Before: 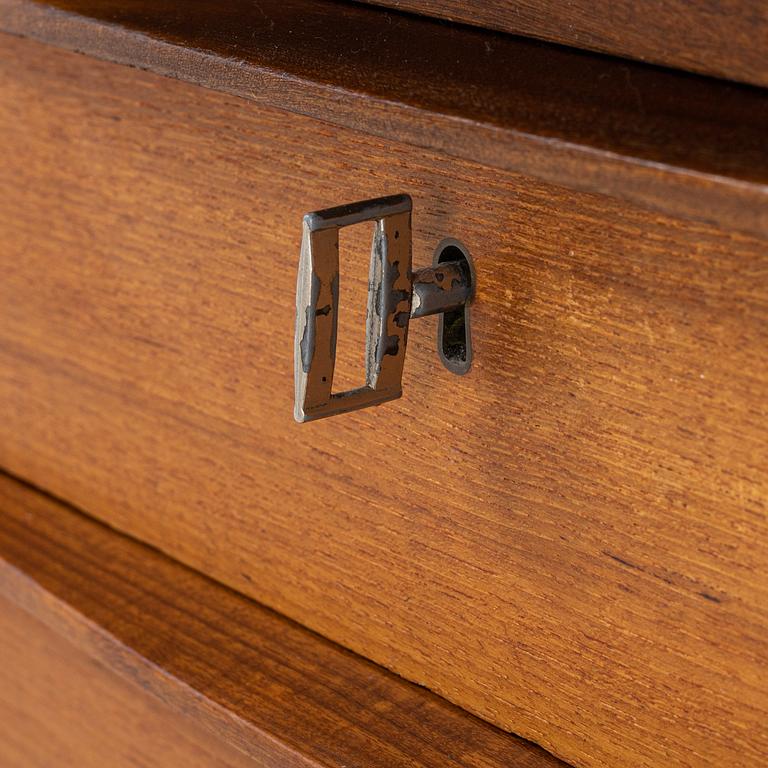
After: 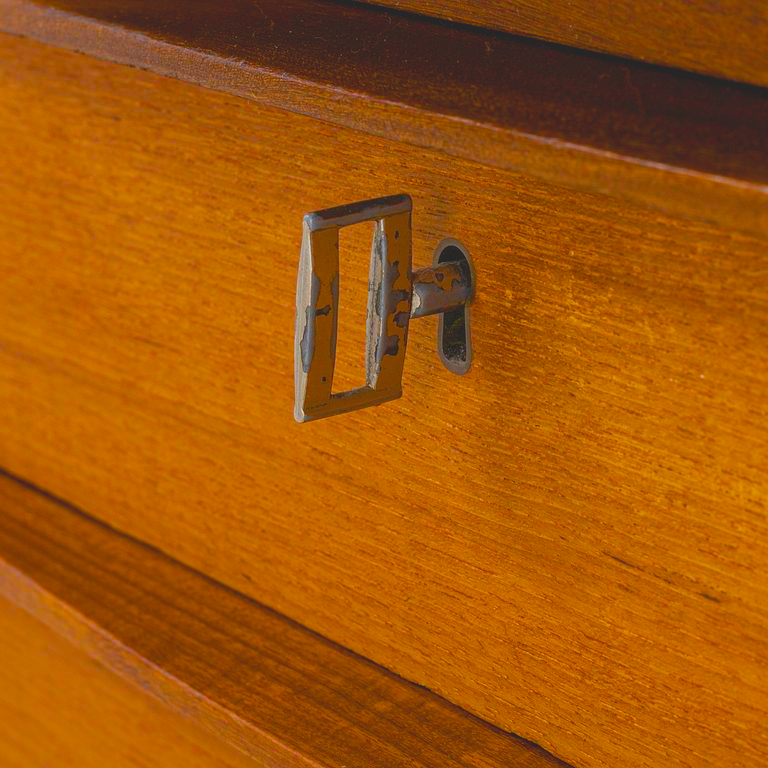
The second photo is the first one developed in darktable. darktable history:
color balance rgb: linear chroma grading › global chroma 33.49%, perceptual saturation grading › global saturation 20%, perceptual saturation grading › highlights -25.853%, perceptual saturation grading › shadows 24.94%, global vibrance 21.162%
exposure: exposure 0.014 EV, compensate highlight preservation false
contrast brightness saturation: contrast -0.291
